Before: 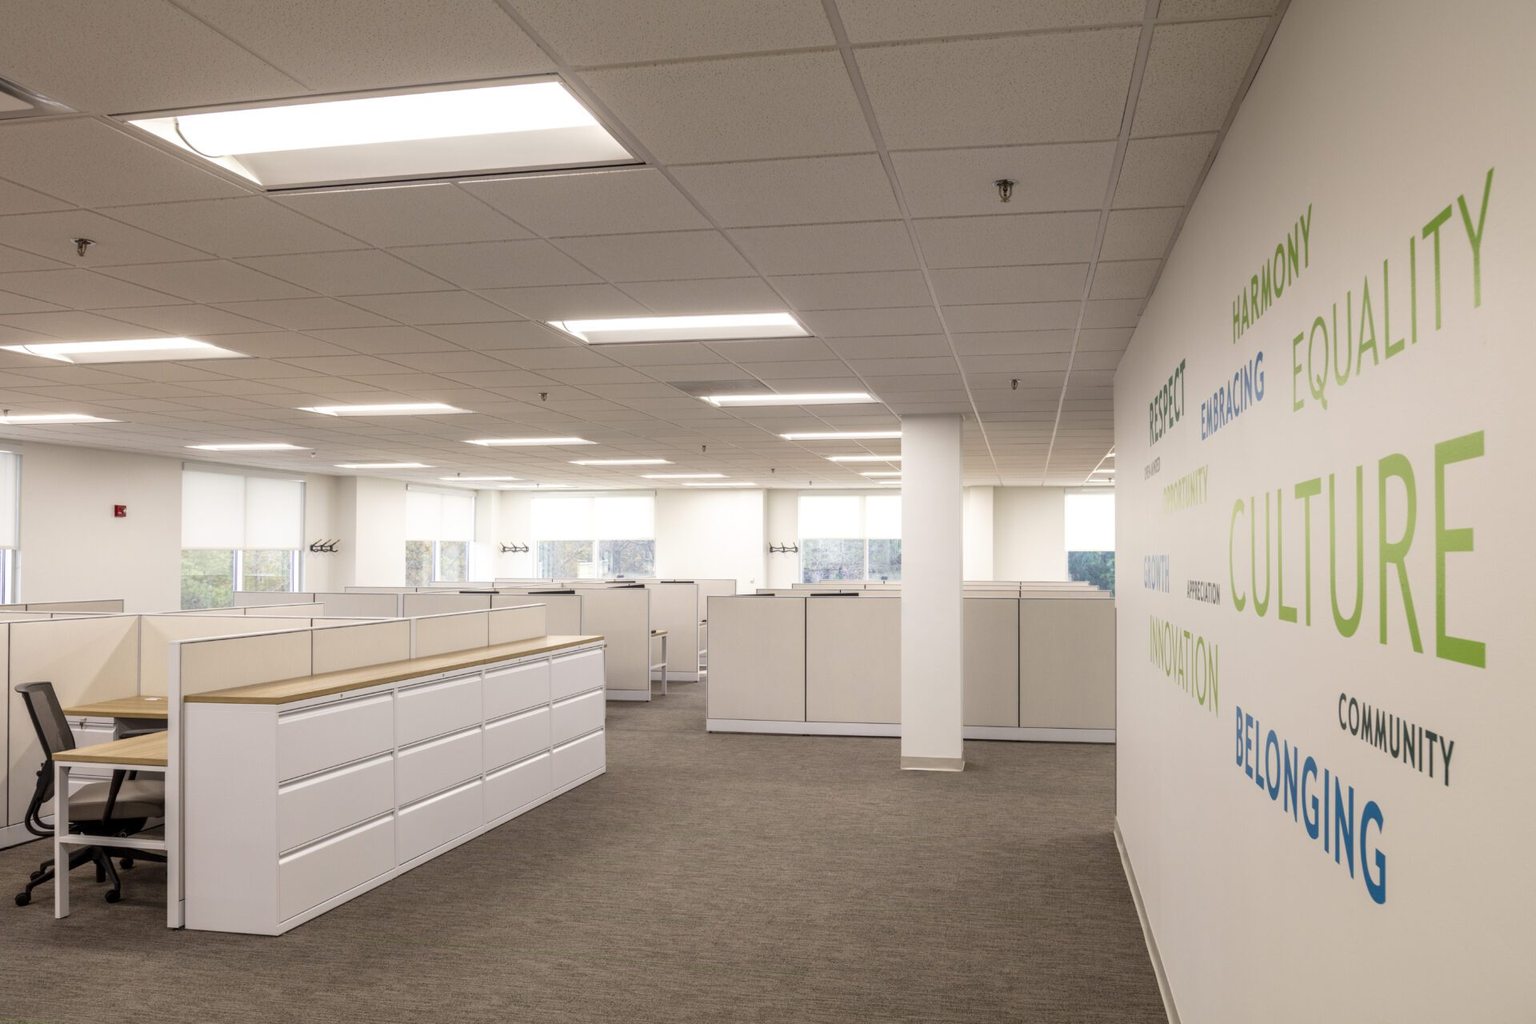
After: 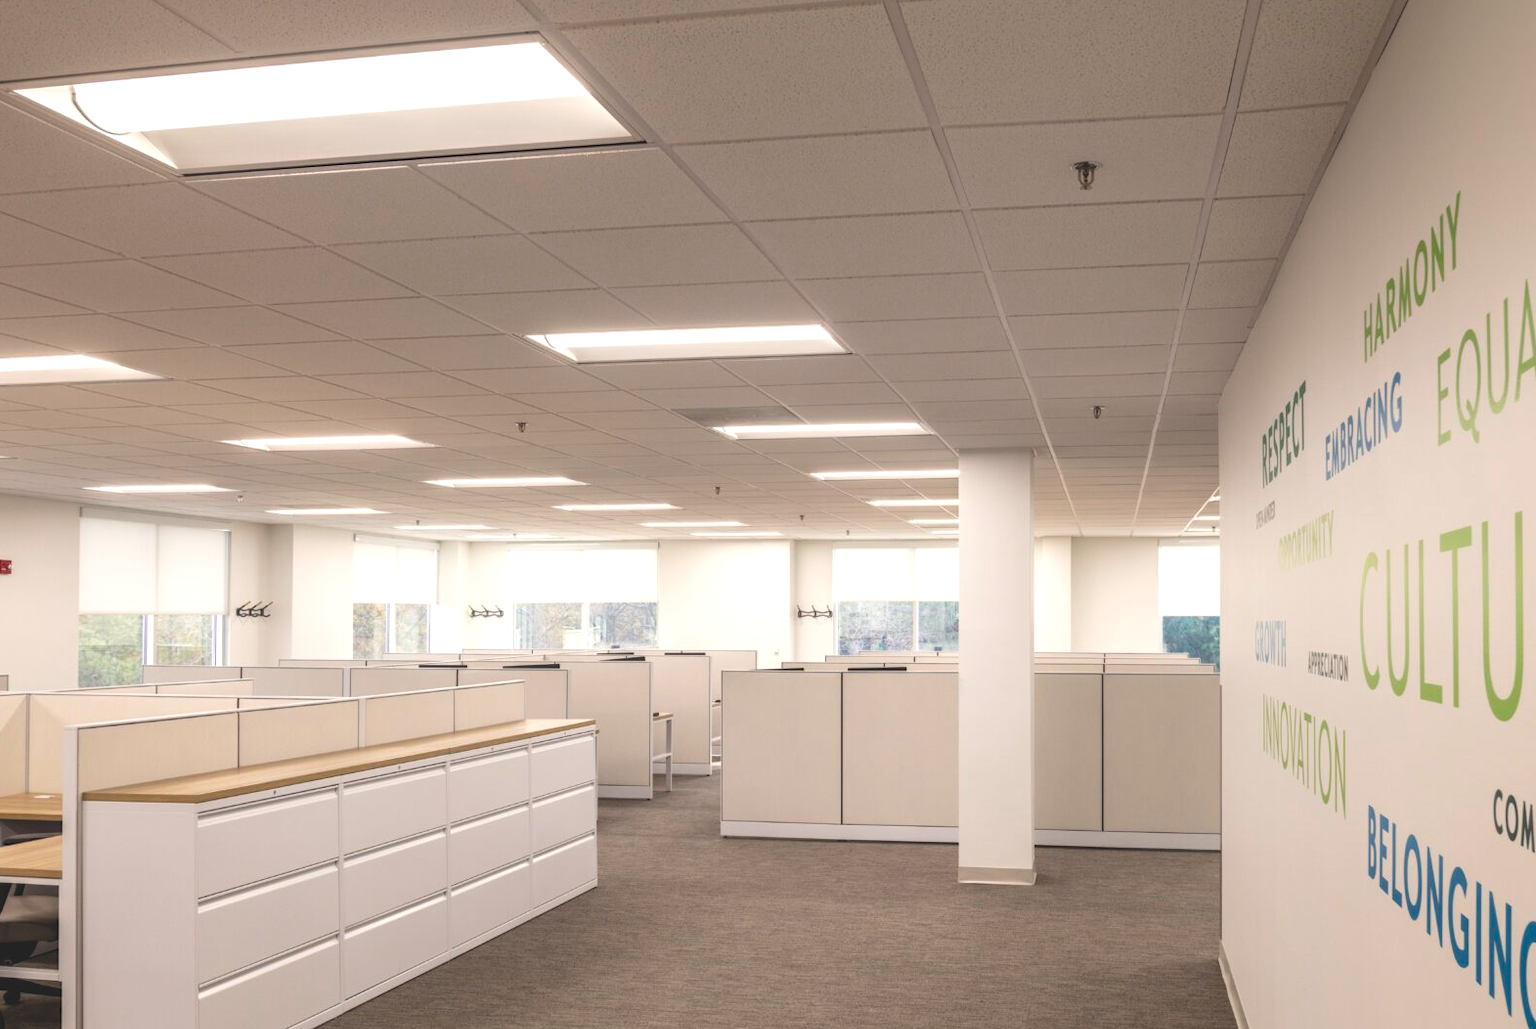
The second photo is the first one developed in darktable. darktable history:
crop and rotate: left 7.63%, top 4.642%, right 10.526%, bottom 13.038%
color balance rgb: highlights gain › chroma 1.045%, highlights gain › hue 71.14°, global offset › luminance 1.999%, perceptual saturation grading › global saturation 0.687%, contrast 4.694%
